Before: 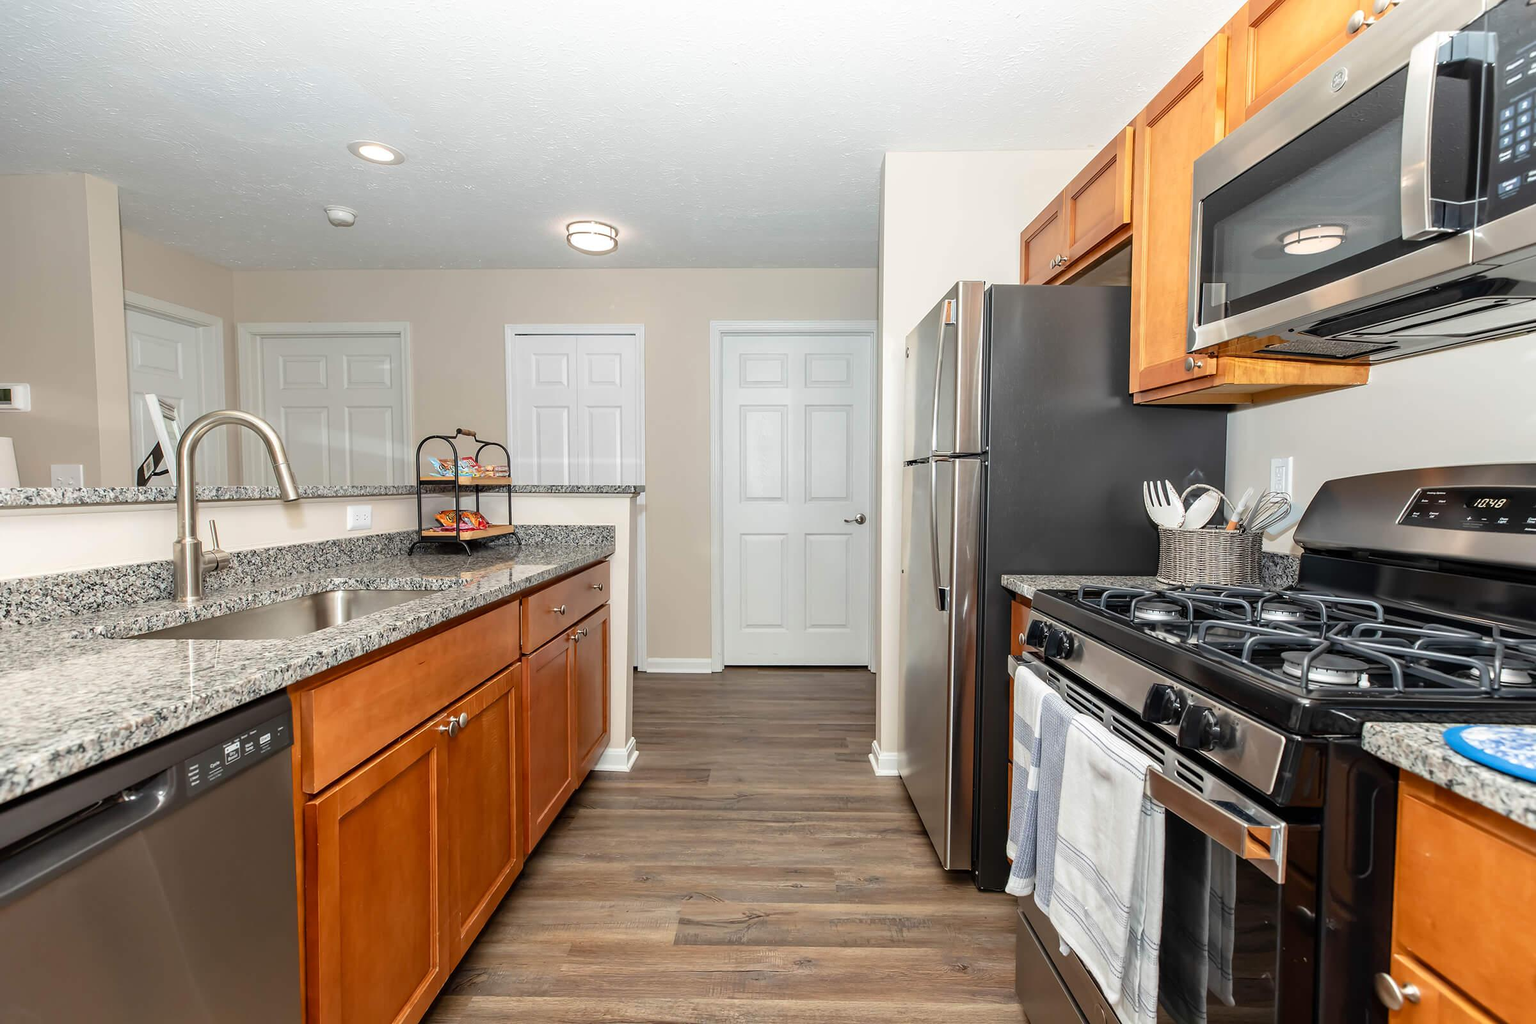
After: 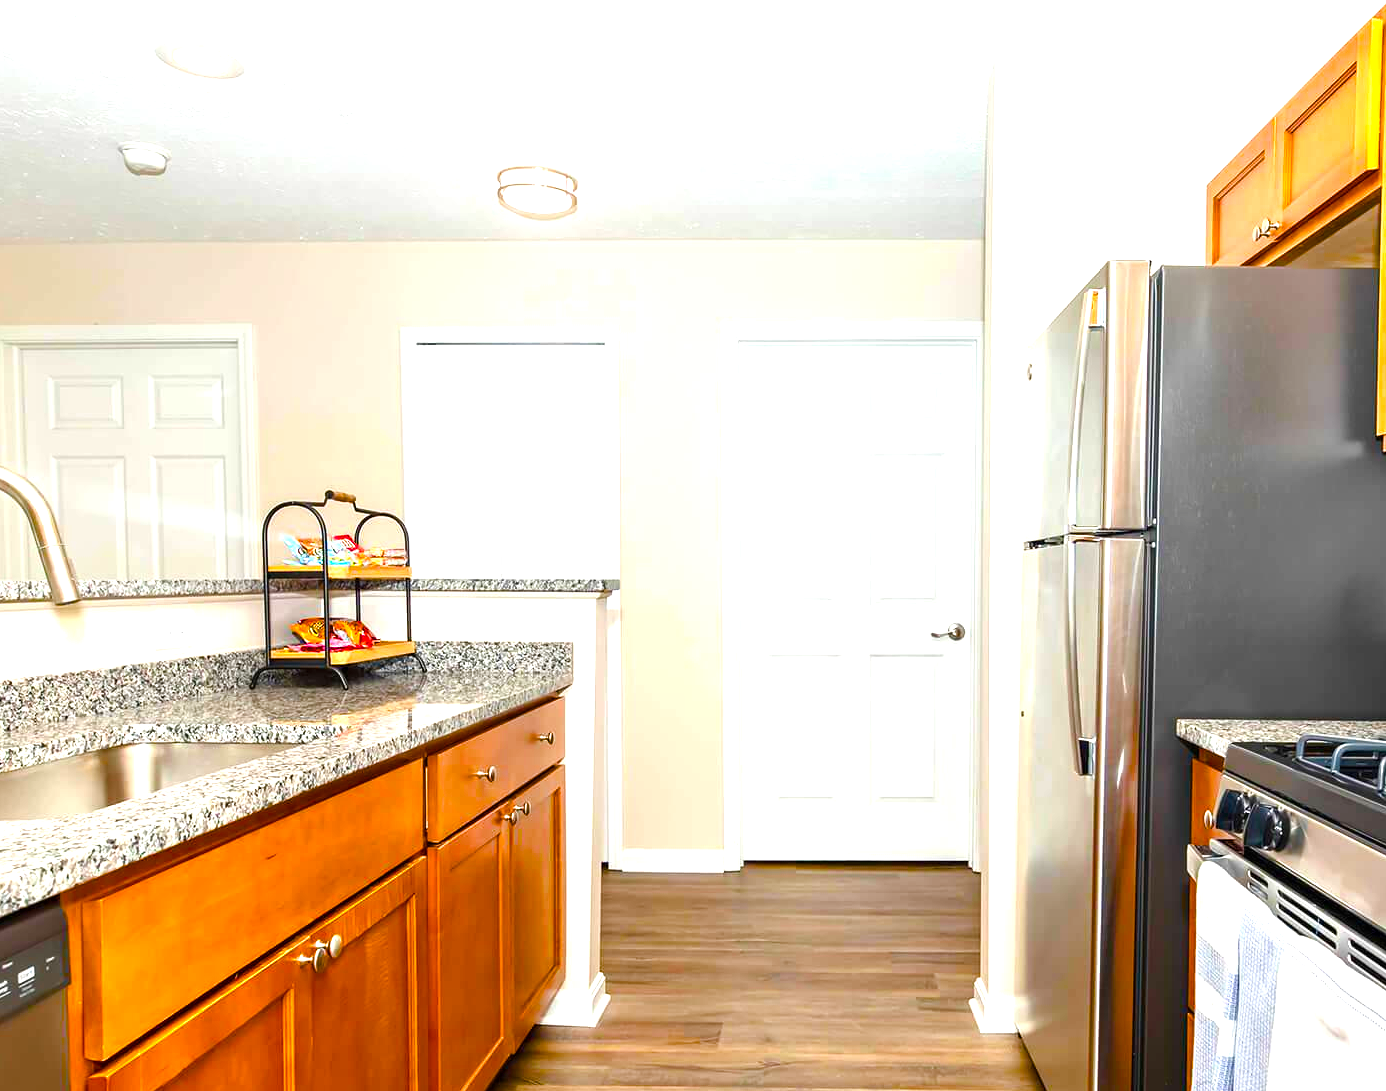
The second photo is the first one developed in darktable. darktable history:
crop: left 16.202%, top 11.208%, right 26.045%, bottom 20.557%
exposure: black level correction 0, exposure 0.7 EV, compensate exposure bias true, compensate highlight preservation false
color balance rgb: linear chroma grading › shadows 10%, linear chroma grading › highlights 10%, linear chroma grading › global chroma 15%, linear chroma grading › mid-tones 15%, perceptual saturation grading › global saturation 40%, perceptual saturation grading › highlights -25%, perceptual saturation grading › mid-tones 35%, perceptual saturation grading › shadows 35%, perceptual brilliance grading › global brilliance 11.29%, global vibrance 11.29%
